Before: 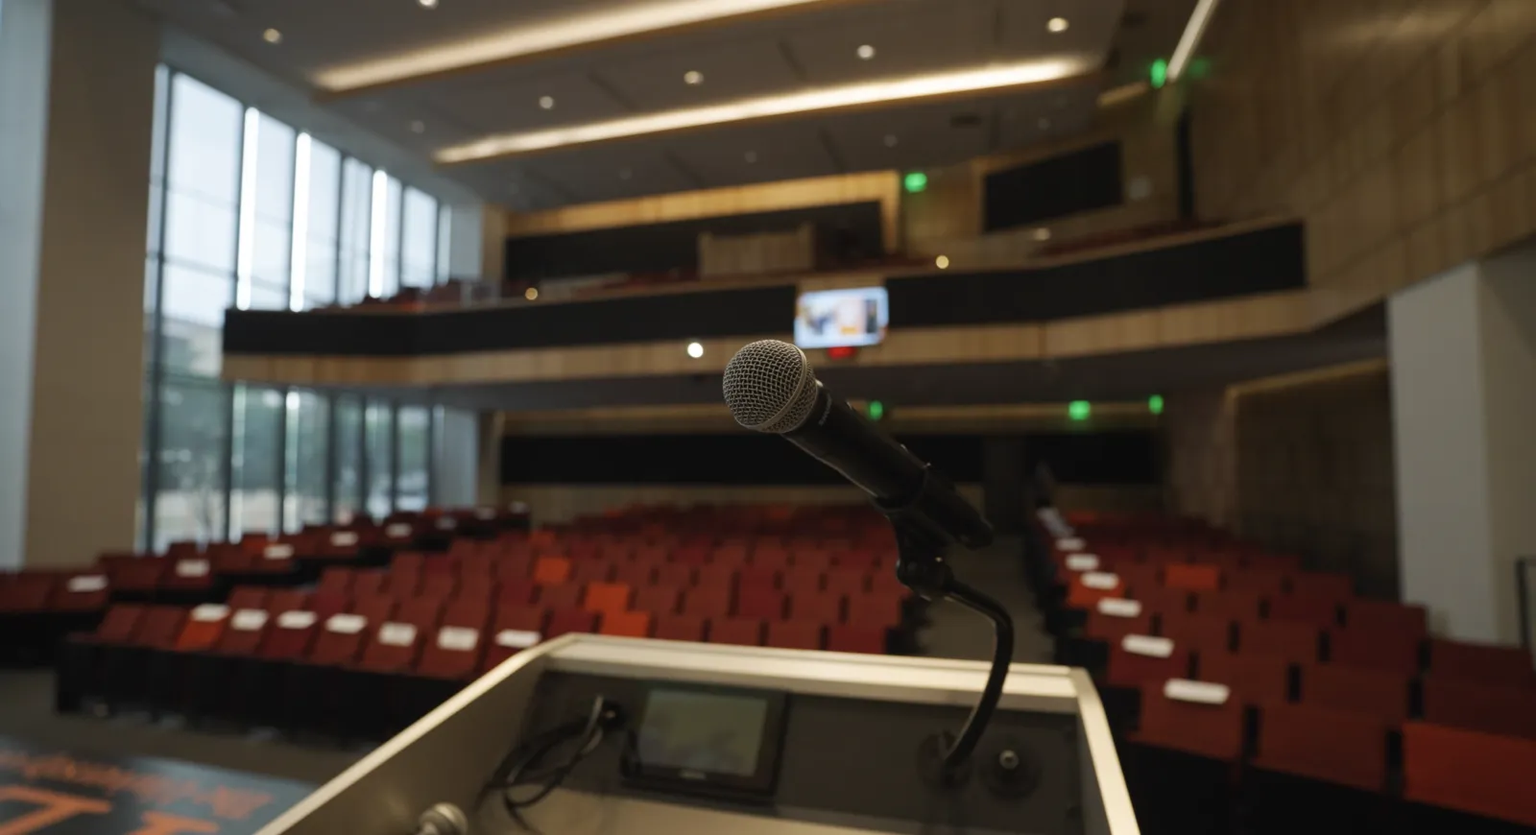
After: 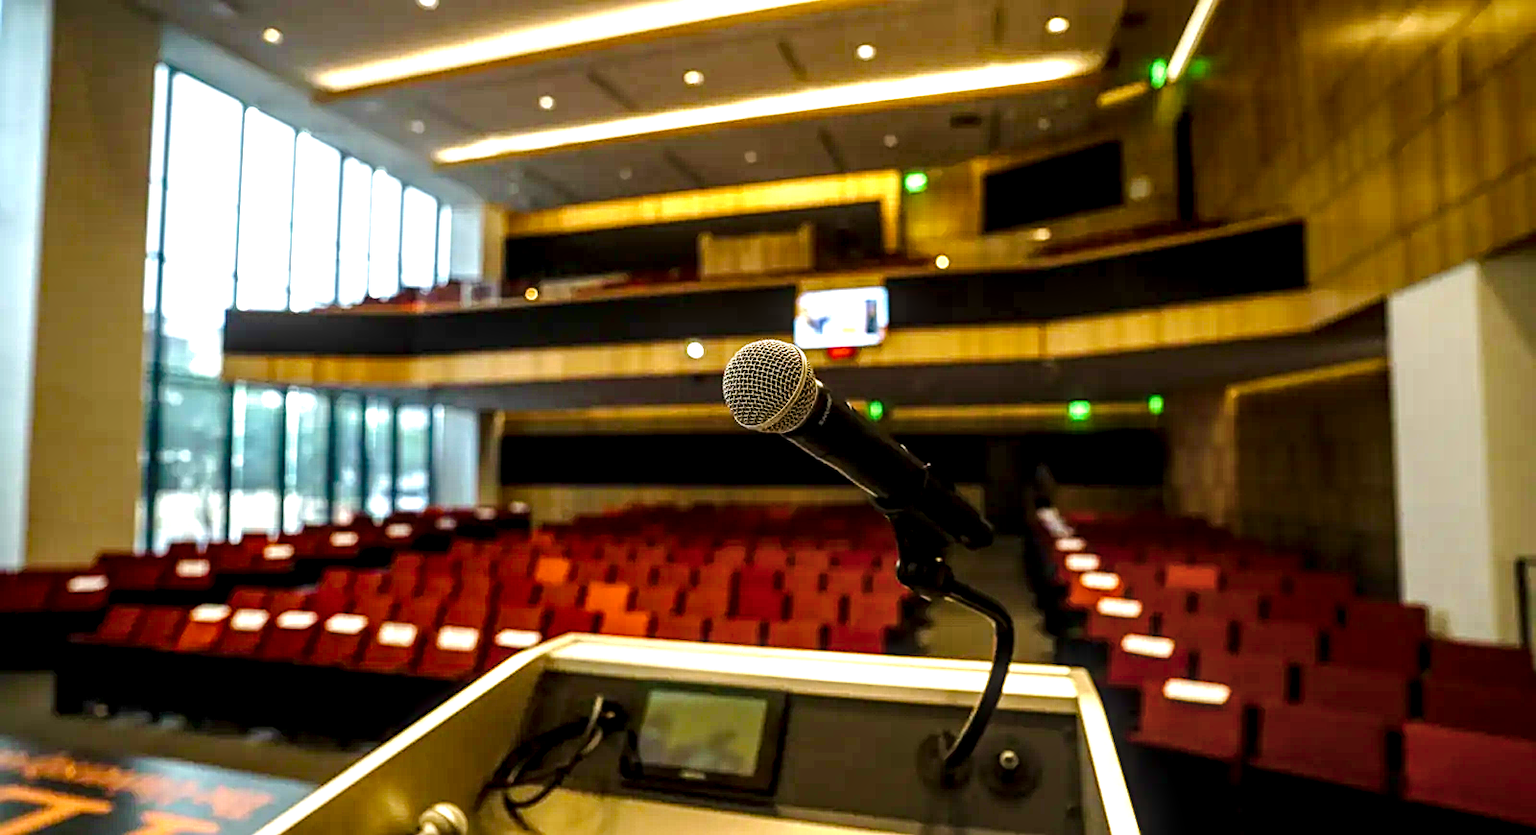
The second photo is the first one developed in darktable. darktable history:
sharpen: on, module defaults
exposure: exposure 0.641 EV, compensate highlight preservation false
tone equalizer: -8 EV -0.772 EV, -7 EV -0.699 EV, -6 EV -0.634 EV, -5 EV -0.373 EV, -3 EV 0.405 EV, -2 EV 0.6 EV, -1 EV 0.678 EV, +0 EV 0.746 EV, smoothing diameter 24.8%, edges refinement/feathering 11.2, preserve details guided filter
local contrast: highlights 20%, detail 197%
tone curve: curves: ch0 [(0, 0.021) (0.049, 0.044) (0.157, 0.131) (0.365, 0.359) (0.499, 0.517) (0.675, 0.667) (0.856, 0.83) (1, 0.969)]; ch1 [(0, 0) (0.302, 0.309) (0.433, 0.443) (0.472, 0.47) (0.502, 0.503) (0.527, 0.516) (0.564, 0.557) (0.614, 0.645) (0.677, 0.722) (0.859, 0.889) (1, 1)]; ch2 [(0, 0) (0.33, 0.301) (0.447, 0.44) (0.487, 0.496) (0.502, 0.501) (0.535, 0.537) (0.565, 0.558) (0.608, 0.624) (1, 1)], preserve colors none
color balance rgb: perceptual saturation grading › global saturation 20%, perceptual saturation grading › highlights -13.933%, perceptual saturation grading › shadows 49.334%, global vibrance 50.069%
velvia: strength 14.98%
